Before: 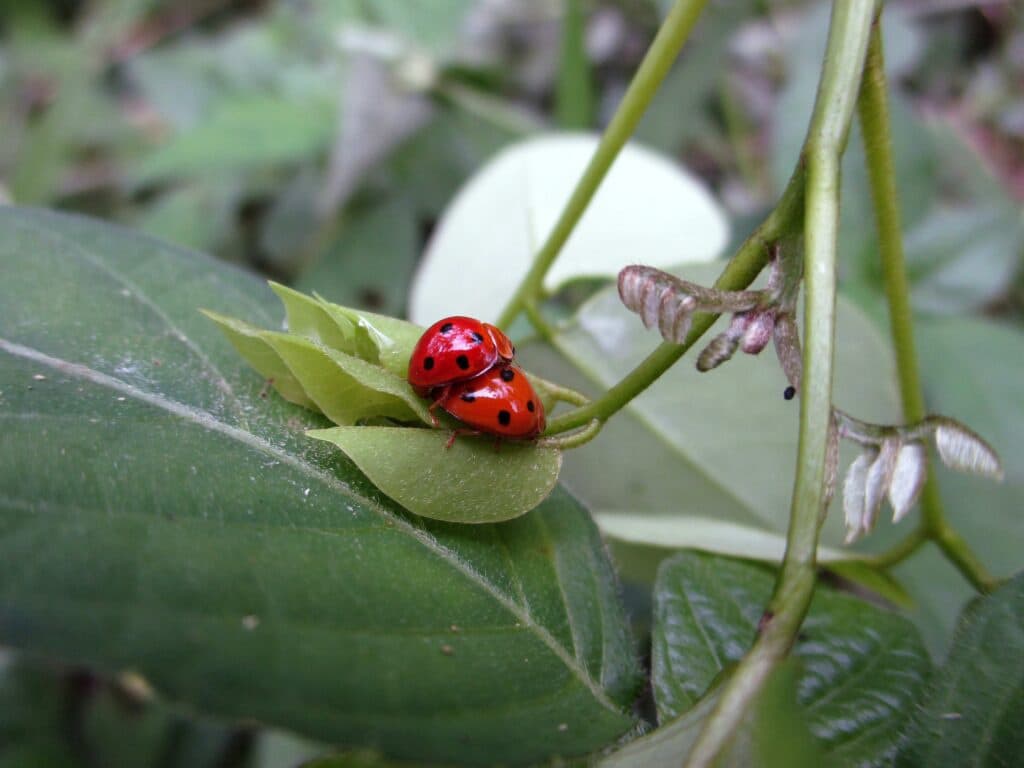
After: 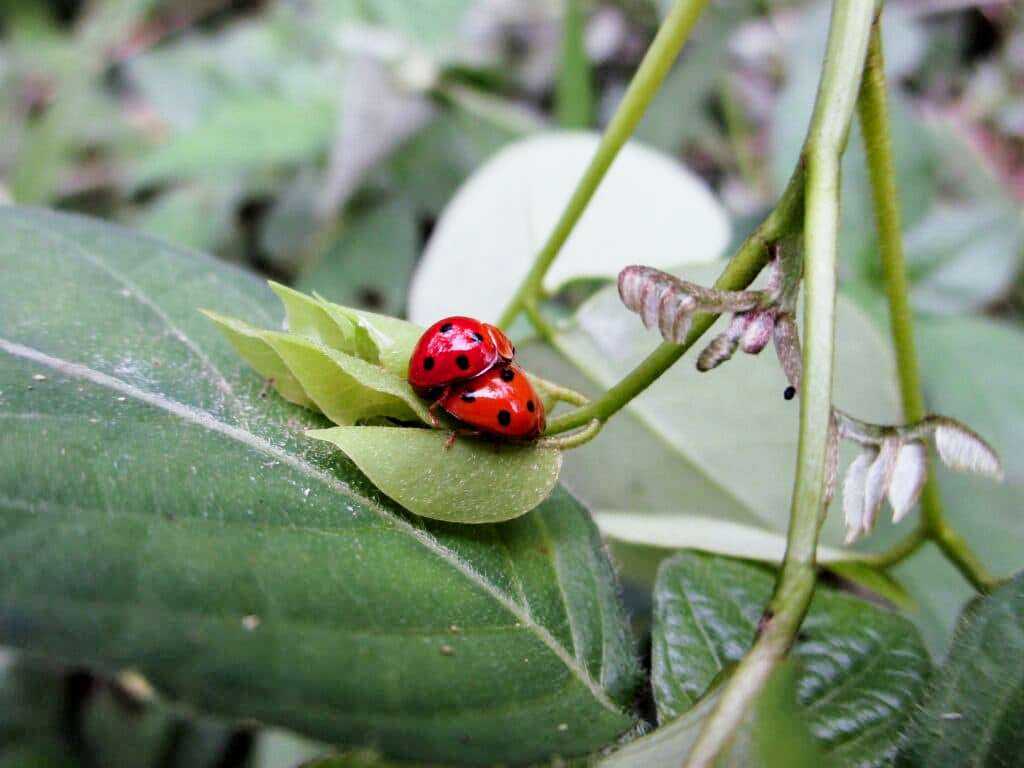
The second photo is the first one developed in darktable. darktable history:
contrast equalizer: octaves 7, y [[0.6 ×6], [0.55 ×6], [0 ×6], [0 ×6], [0 ×6]], mix 0.3
filmic rgb: black relative exposure -7.65 EV, white relative exposure 4.56 EV, hardness 3.61, contrast 1.106
exposure: black level correction 0, exposure 0.7 EV, compensate exposure bias true, compensate highlight preservation false
local contrast: mode bilateral grid, contrast 20, coarseness 50, detail 120%, midtone range 0.2
